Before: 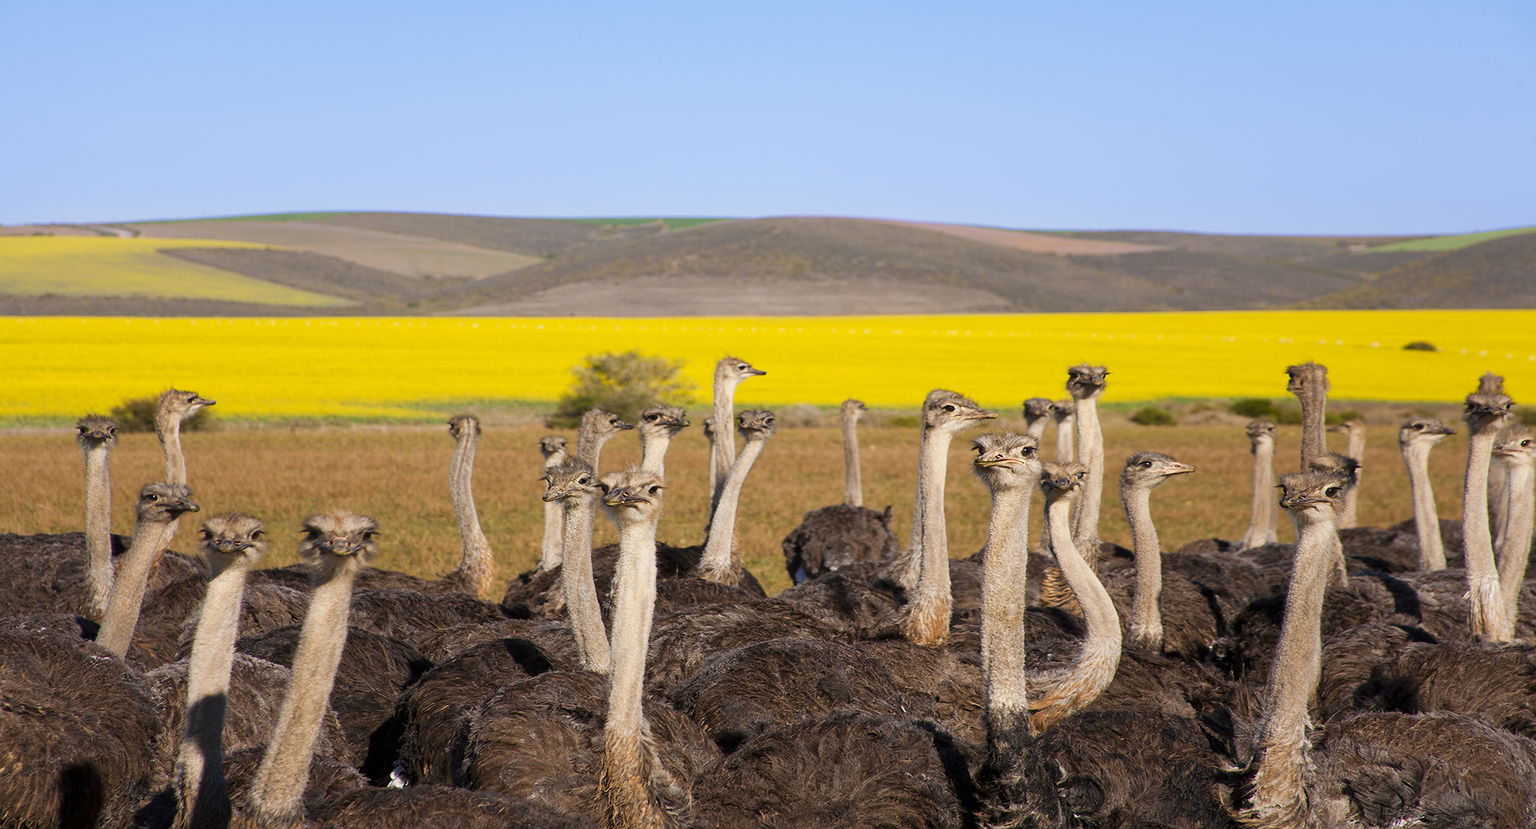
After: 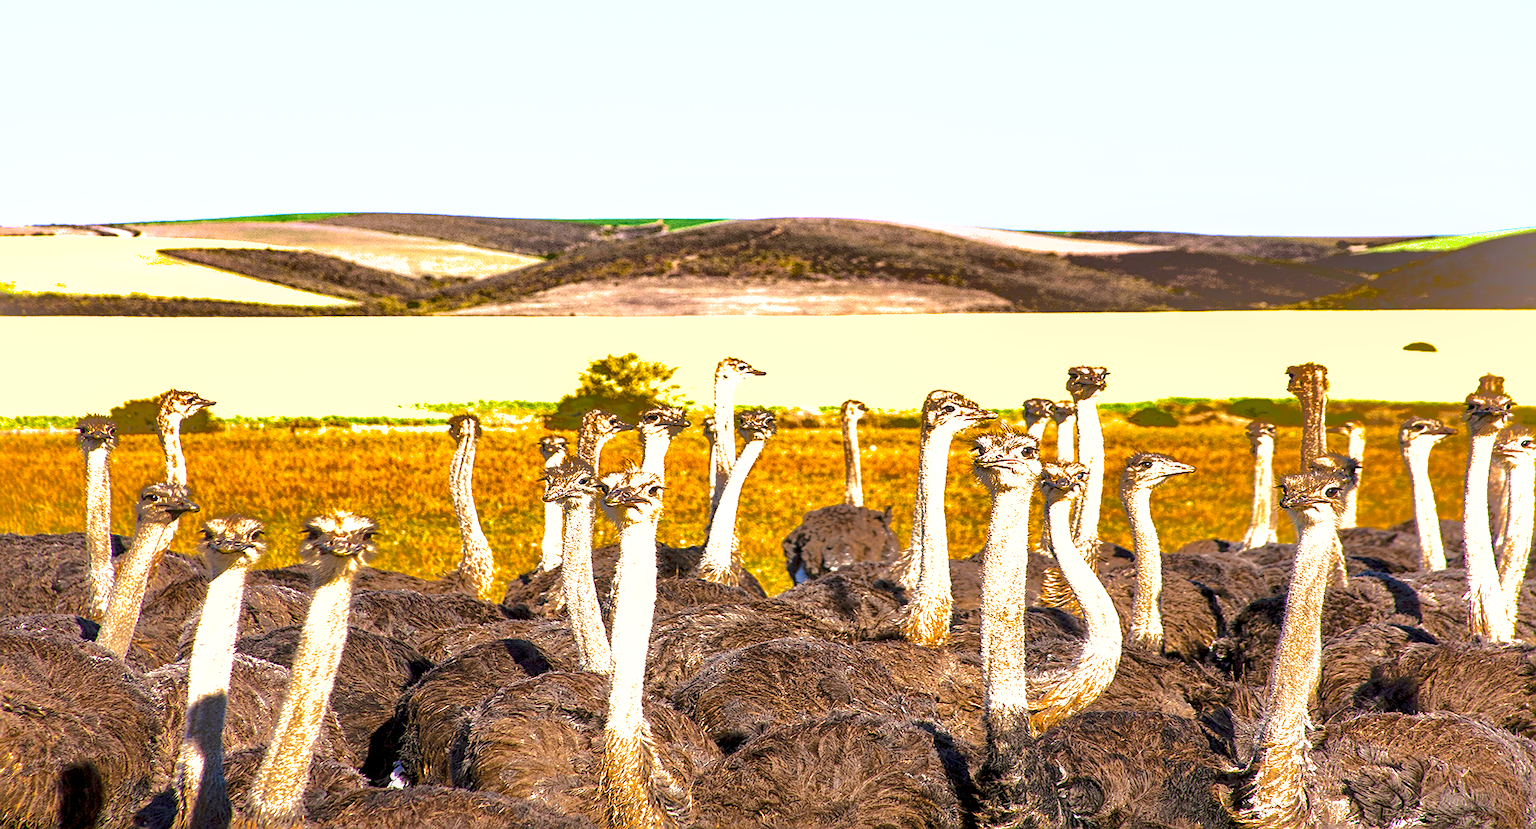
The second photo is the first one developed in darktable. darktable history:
sharpen: on, module defaults
exposure: exposure 1.514 EV, compensate exposure bias true, compensate highlight preservation false
shadows and highlights: shadows 25.72, highlights -70.27
local contrast: detail 130%
color balance rgb: power › hue 61.83°, highlights gain › chroma 0.211%, highlights gain › hue 331.37°, linear chroma grading › global chroma 14.683%, perceptual saturation grading › global saturation 0.168%, perceptual saturation grading › highlights -15.054%, perceptual saturation grading › shadows 25.691%, global vibrance 50.71%
